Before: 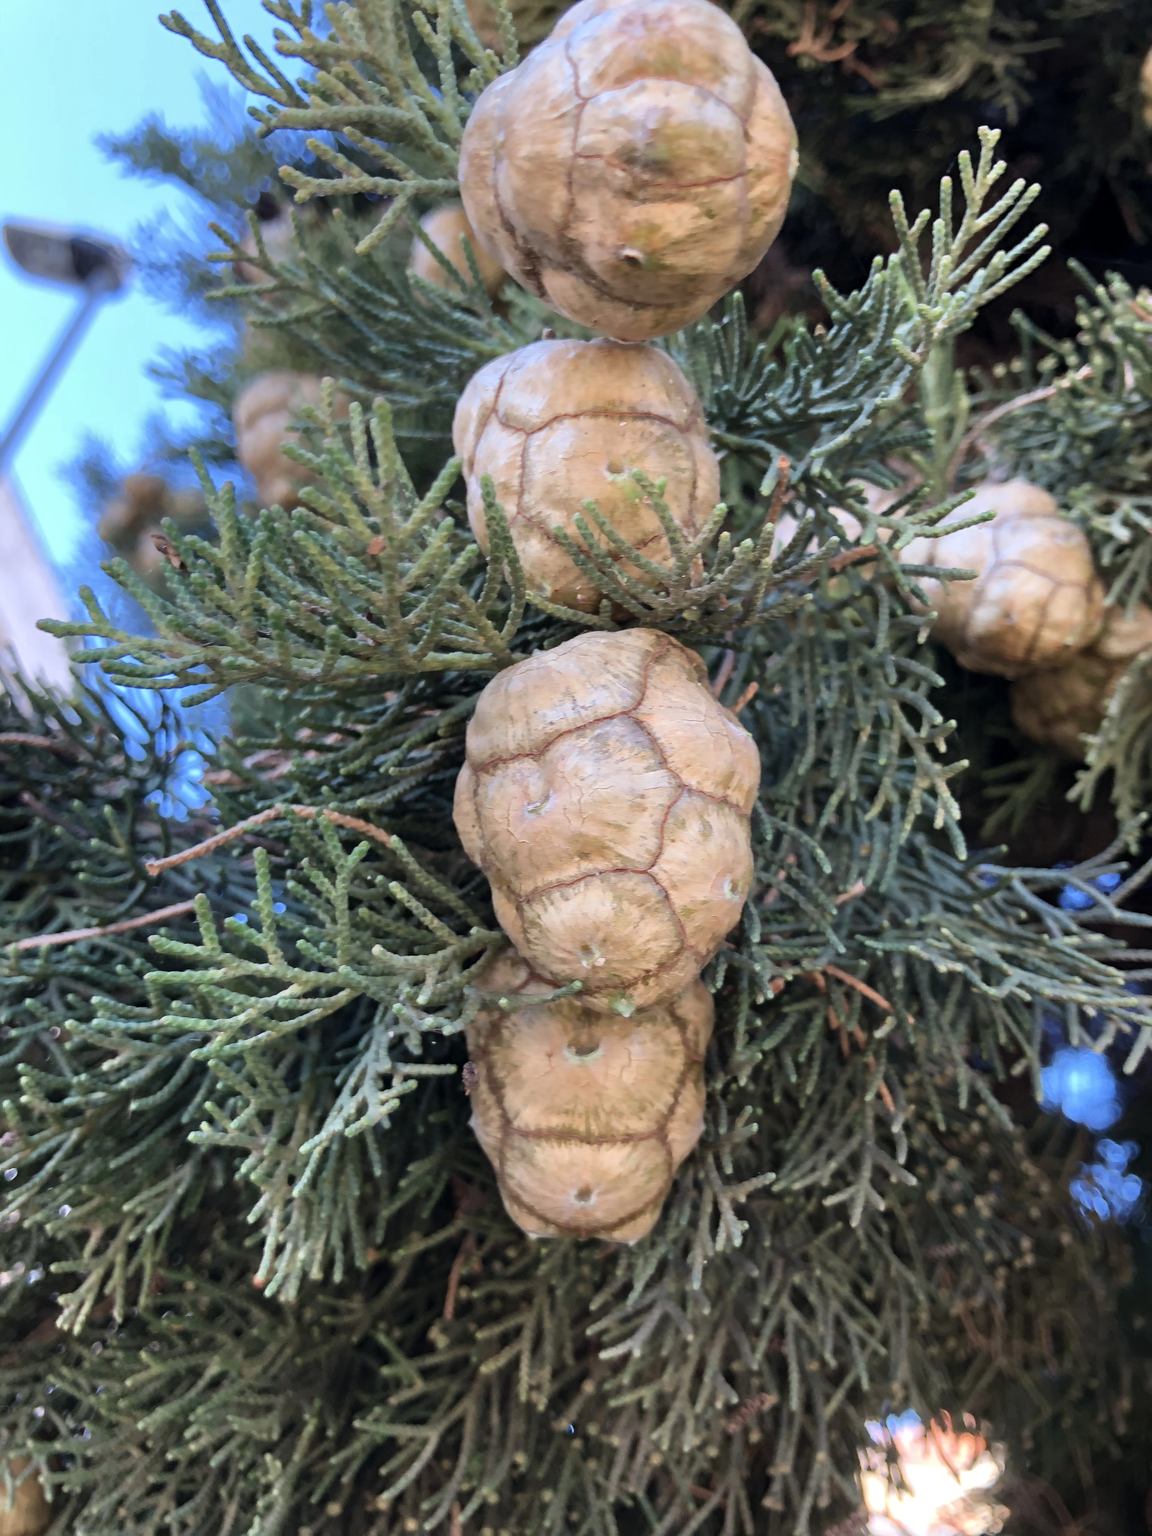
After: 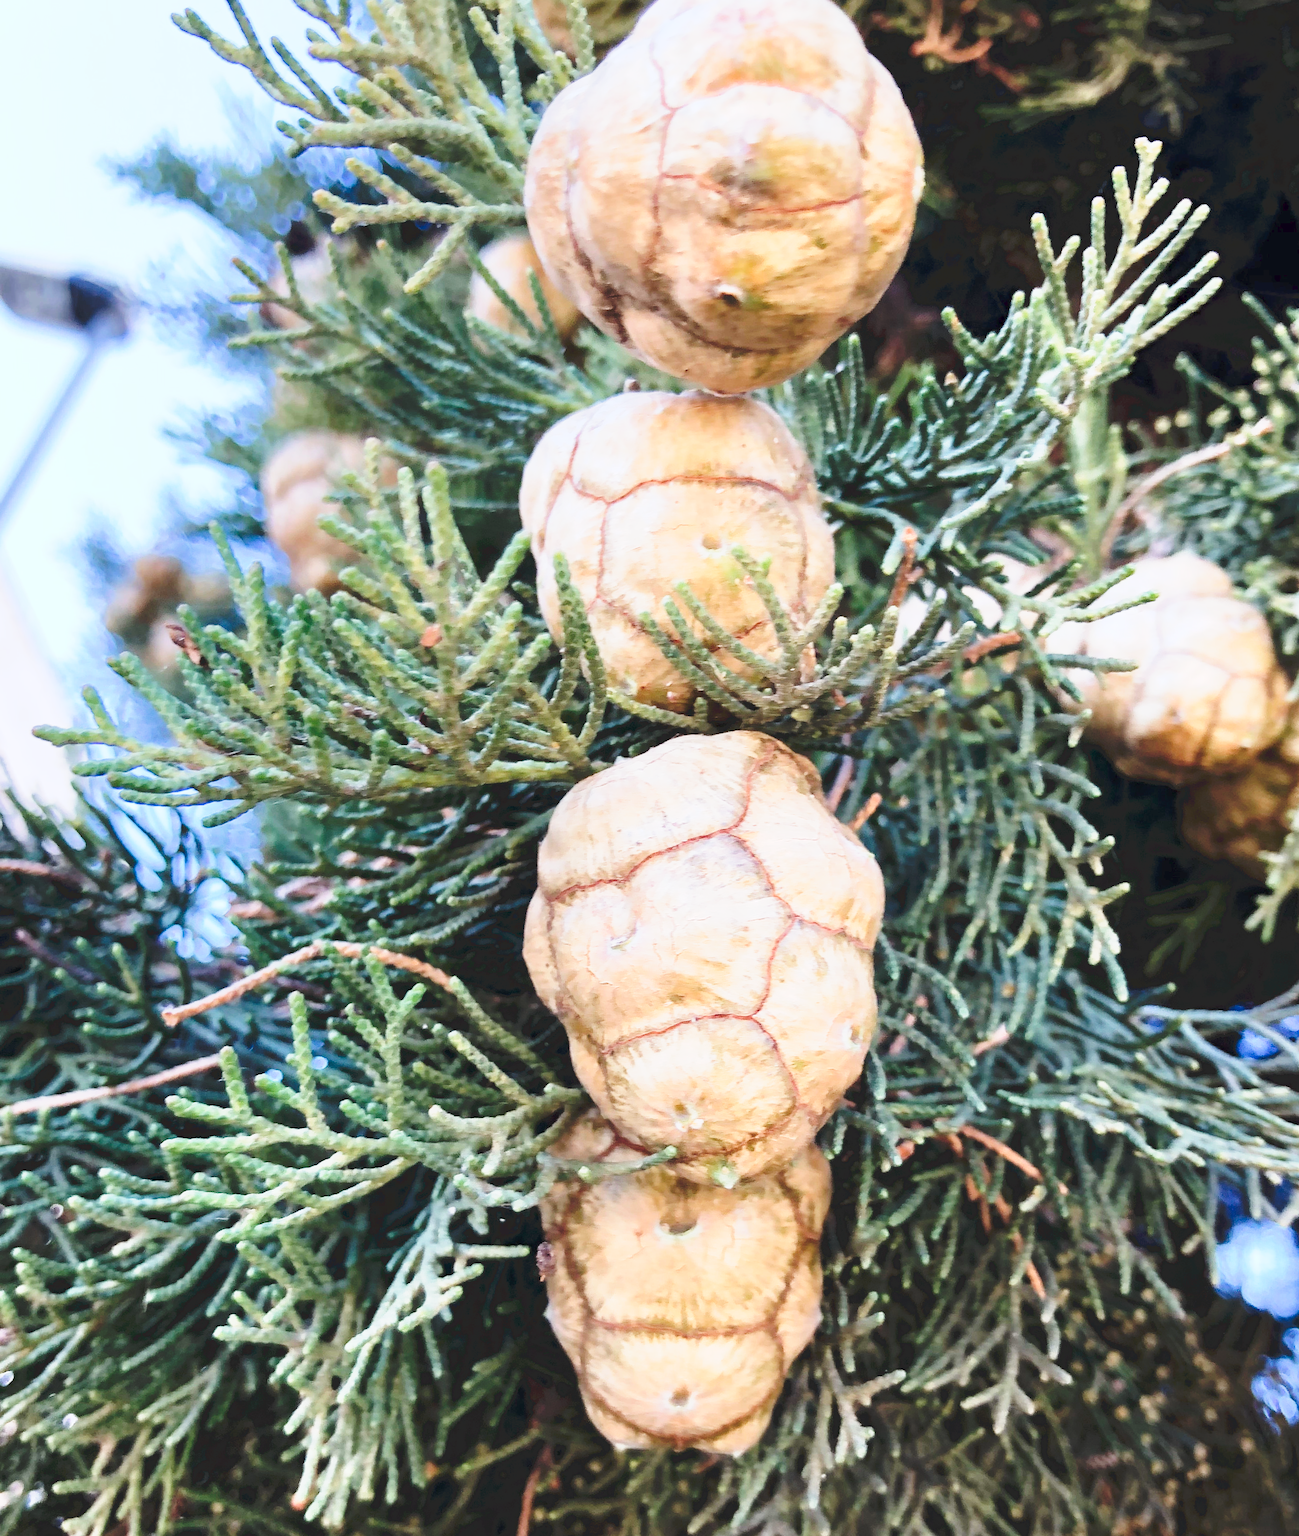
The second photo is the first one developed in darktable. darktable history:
crop and rotate: angle 0.388°, left 0.326%, right 2.871%, bottom 14.21%
tone curve: curves: ch0 [(0, 0) (0.003, 0.037) (0.011, 0.061) (0.025, 0.104) (0.044, 0.145) (0.069, 0.145) (0.1, 0.127) (0.136, 0.175) (0.177, 0.207) (0.224, 0.252) (0.277, 0.341) (0.335, 0.446) (0.399, 0.554) (0.468, 0.658) (0.543, 0.757) (0.623, 0.843) (0.709, 0.919) (0.801, 0.958) (0.898, 0.975) (1, 1)], preserve colors none
